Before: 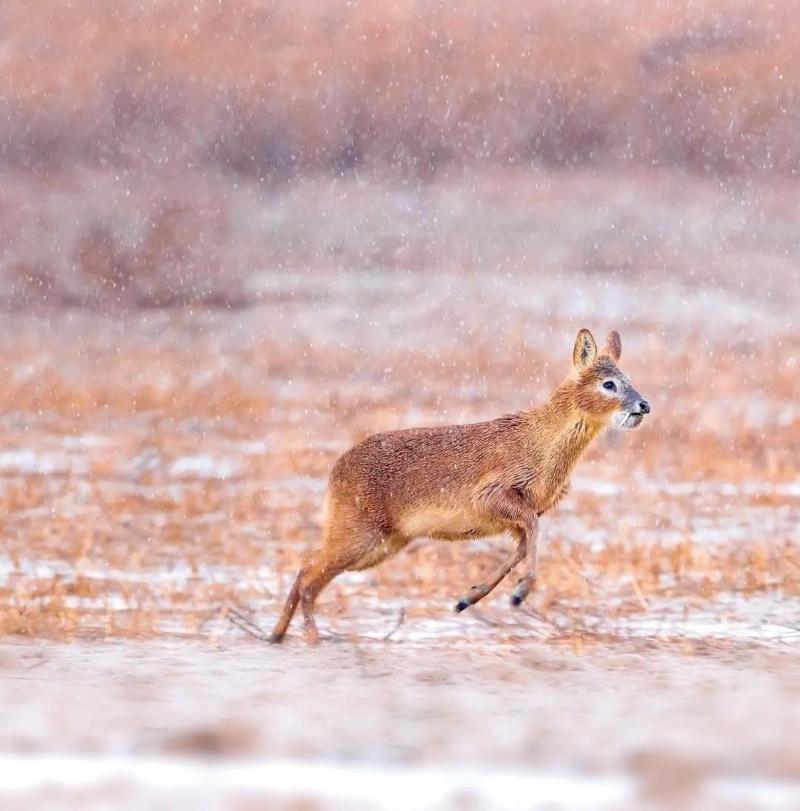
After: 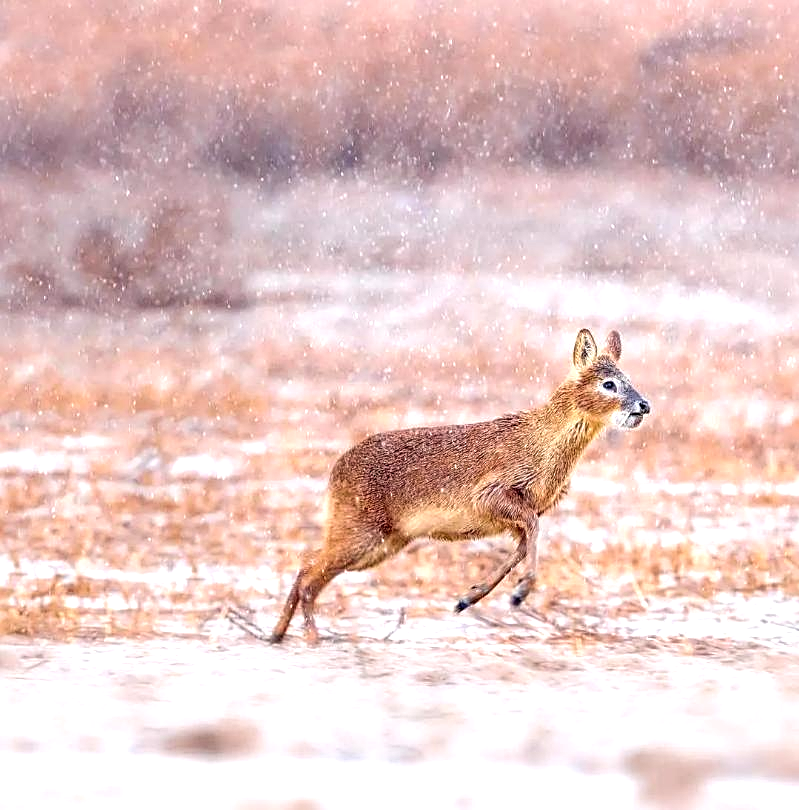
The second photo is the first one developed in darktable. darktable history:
crop: left 0.045%
tone equalizer: -8 EV -0.444 EV, -7 EV -0.367 EV, -6 EV -0.369 EV, -5 EV -0.248 EV, -3 EV 0.198 EV, -2 EV 0.307 EV, -1 EV 0.396 EV, +0 EV 0.426 EV, mask exposure compensation -0.512 EV
local contrast: highlights 39%, shadows 60%, detail 136%, midtone range 0.508
sharpen: on, module defaults
